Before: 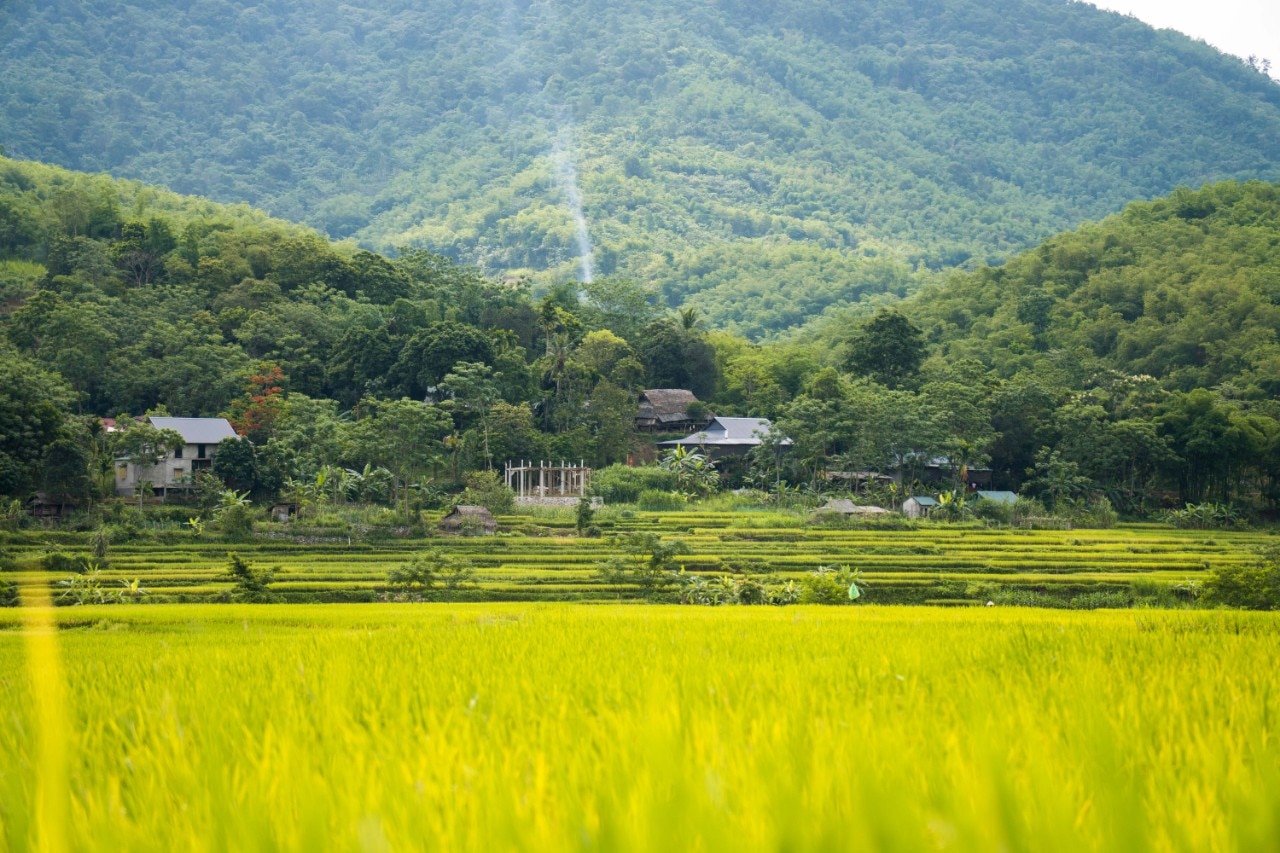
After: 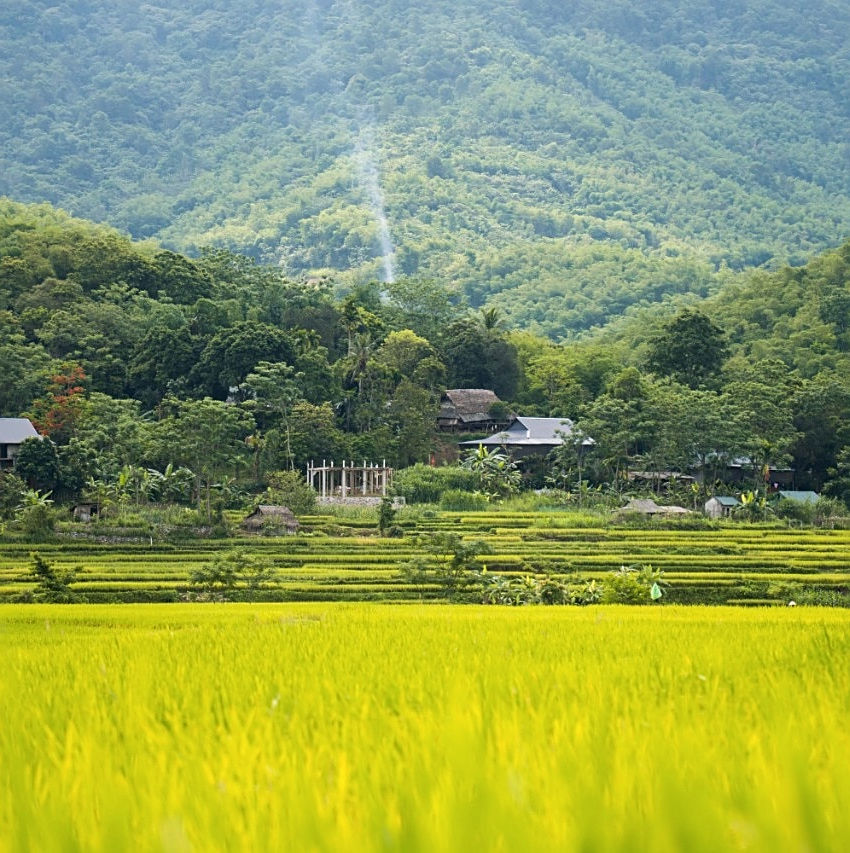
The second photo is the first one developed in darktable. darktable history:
color correction: highlights b* -0.025, saturation 0.982
sharpen: on, module defaults
crop and rotate: left 15.473%, right 18.055%
